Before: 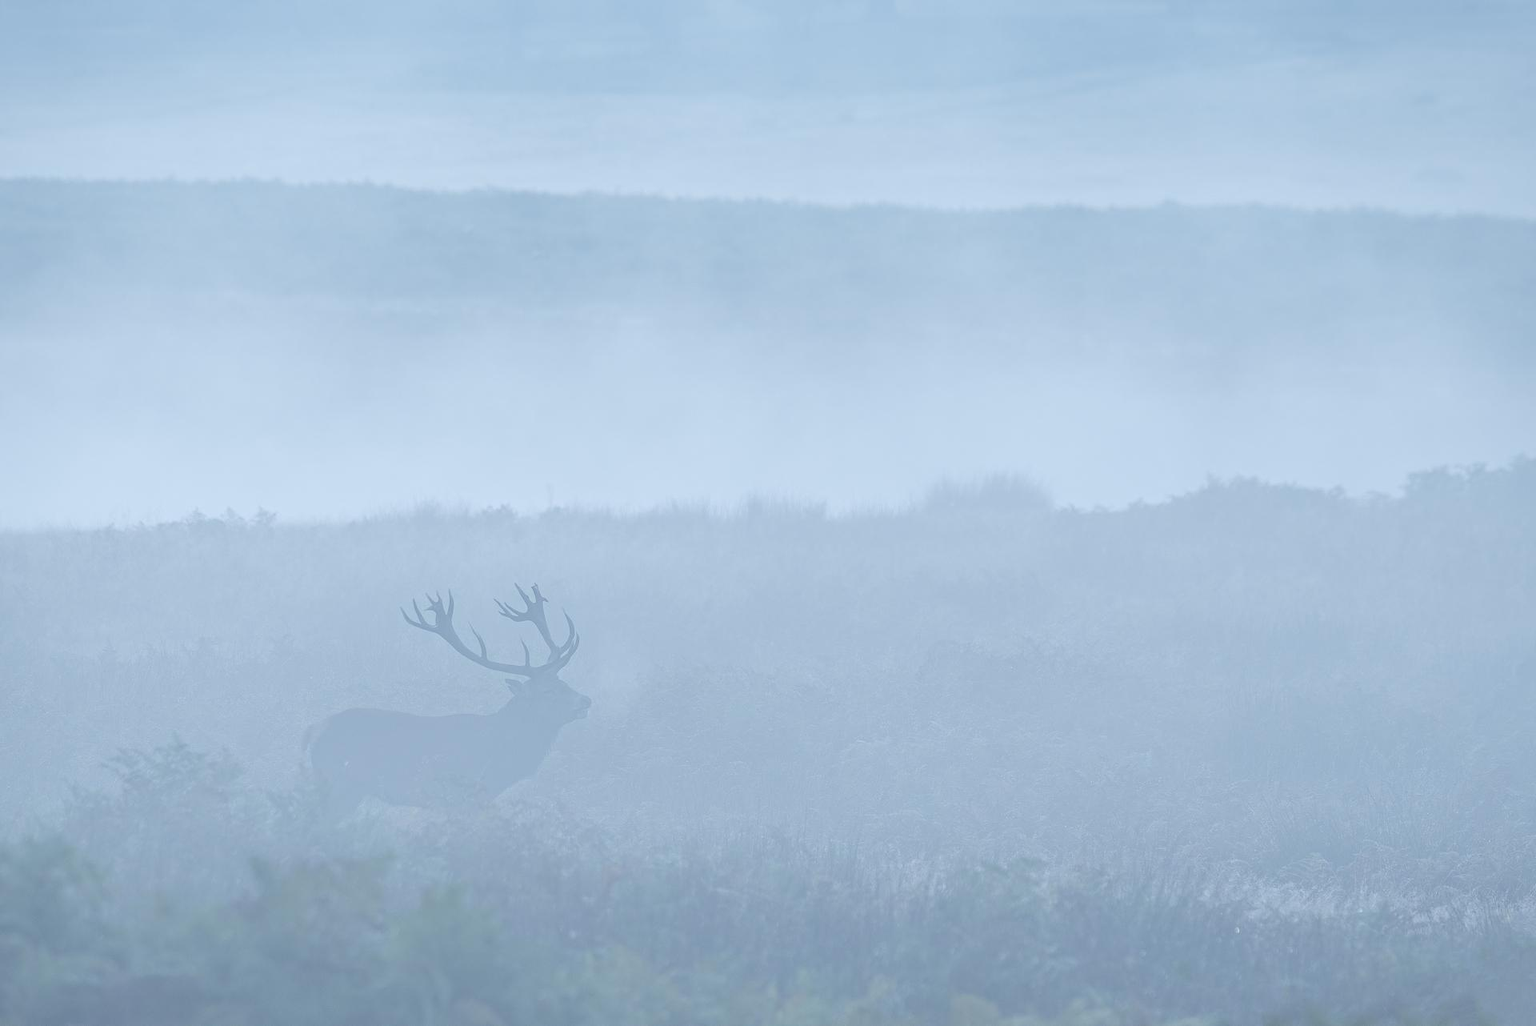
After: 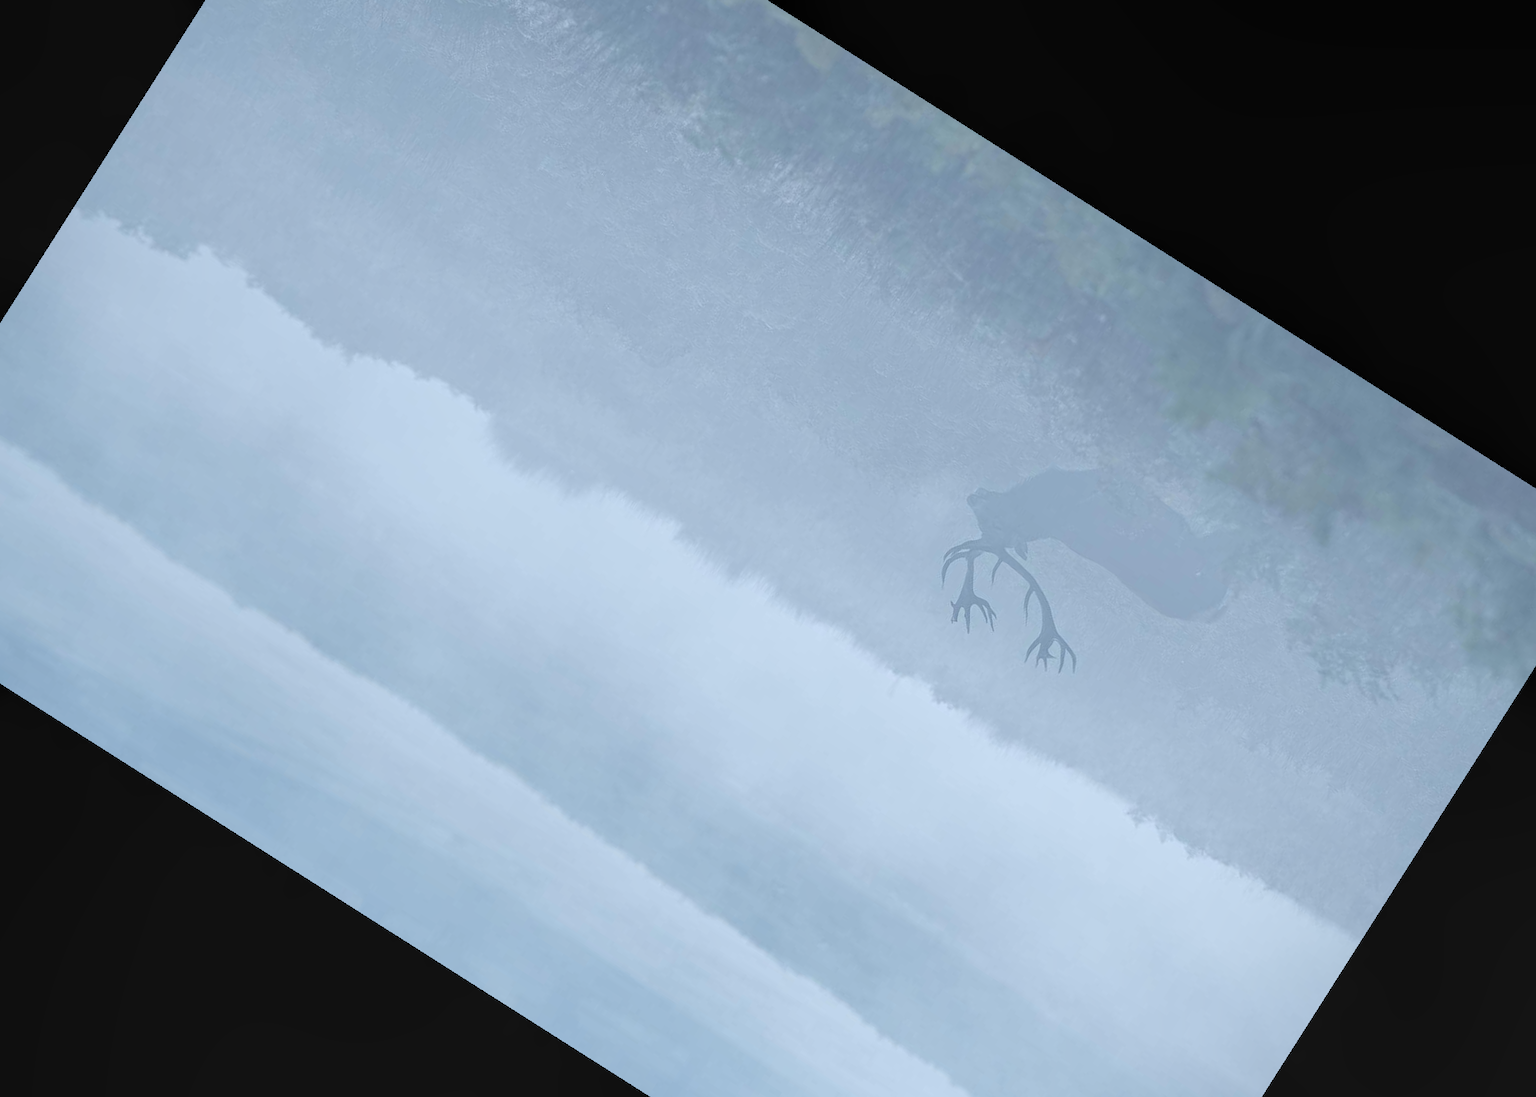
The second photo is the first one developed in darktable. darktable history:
crop and rotate: angle 147.56°, left 9.145%, top 15.601%, right 4.442%, bottom 16.919%
local contrast: on, module defaults
